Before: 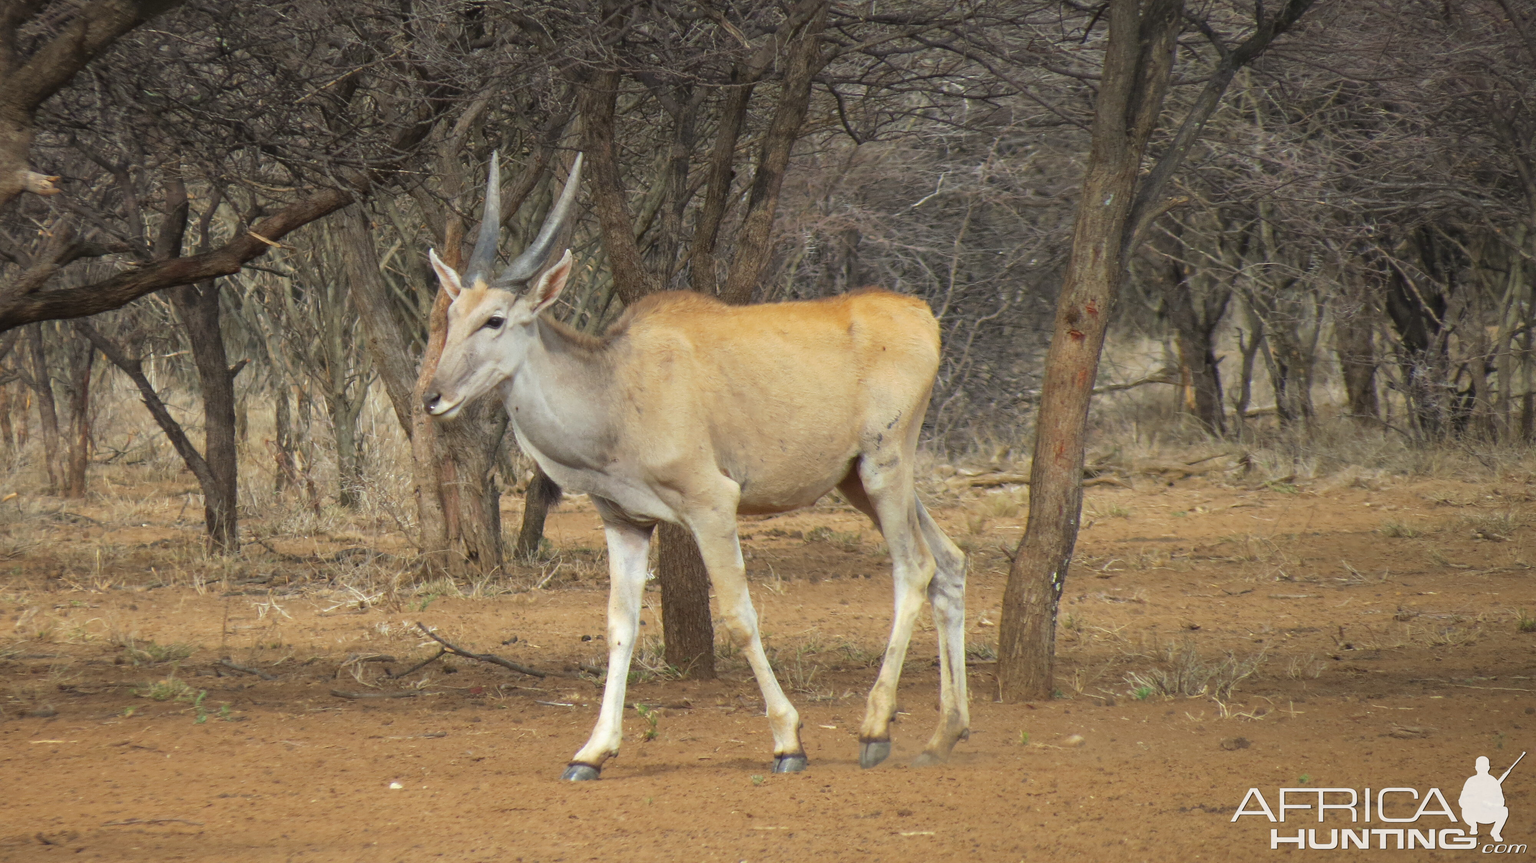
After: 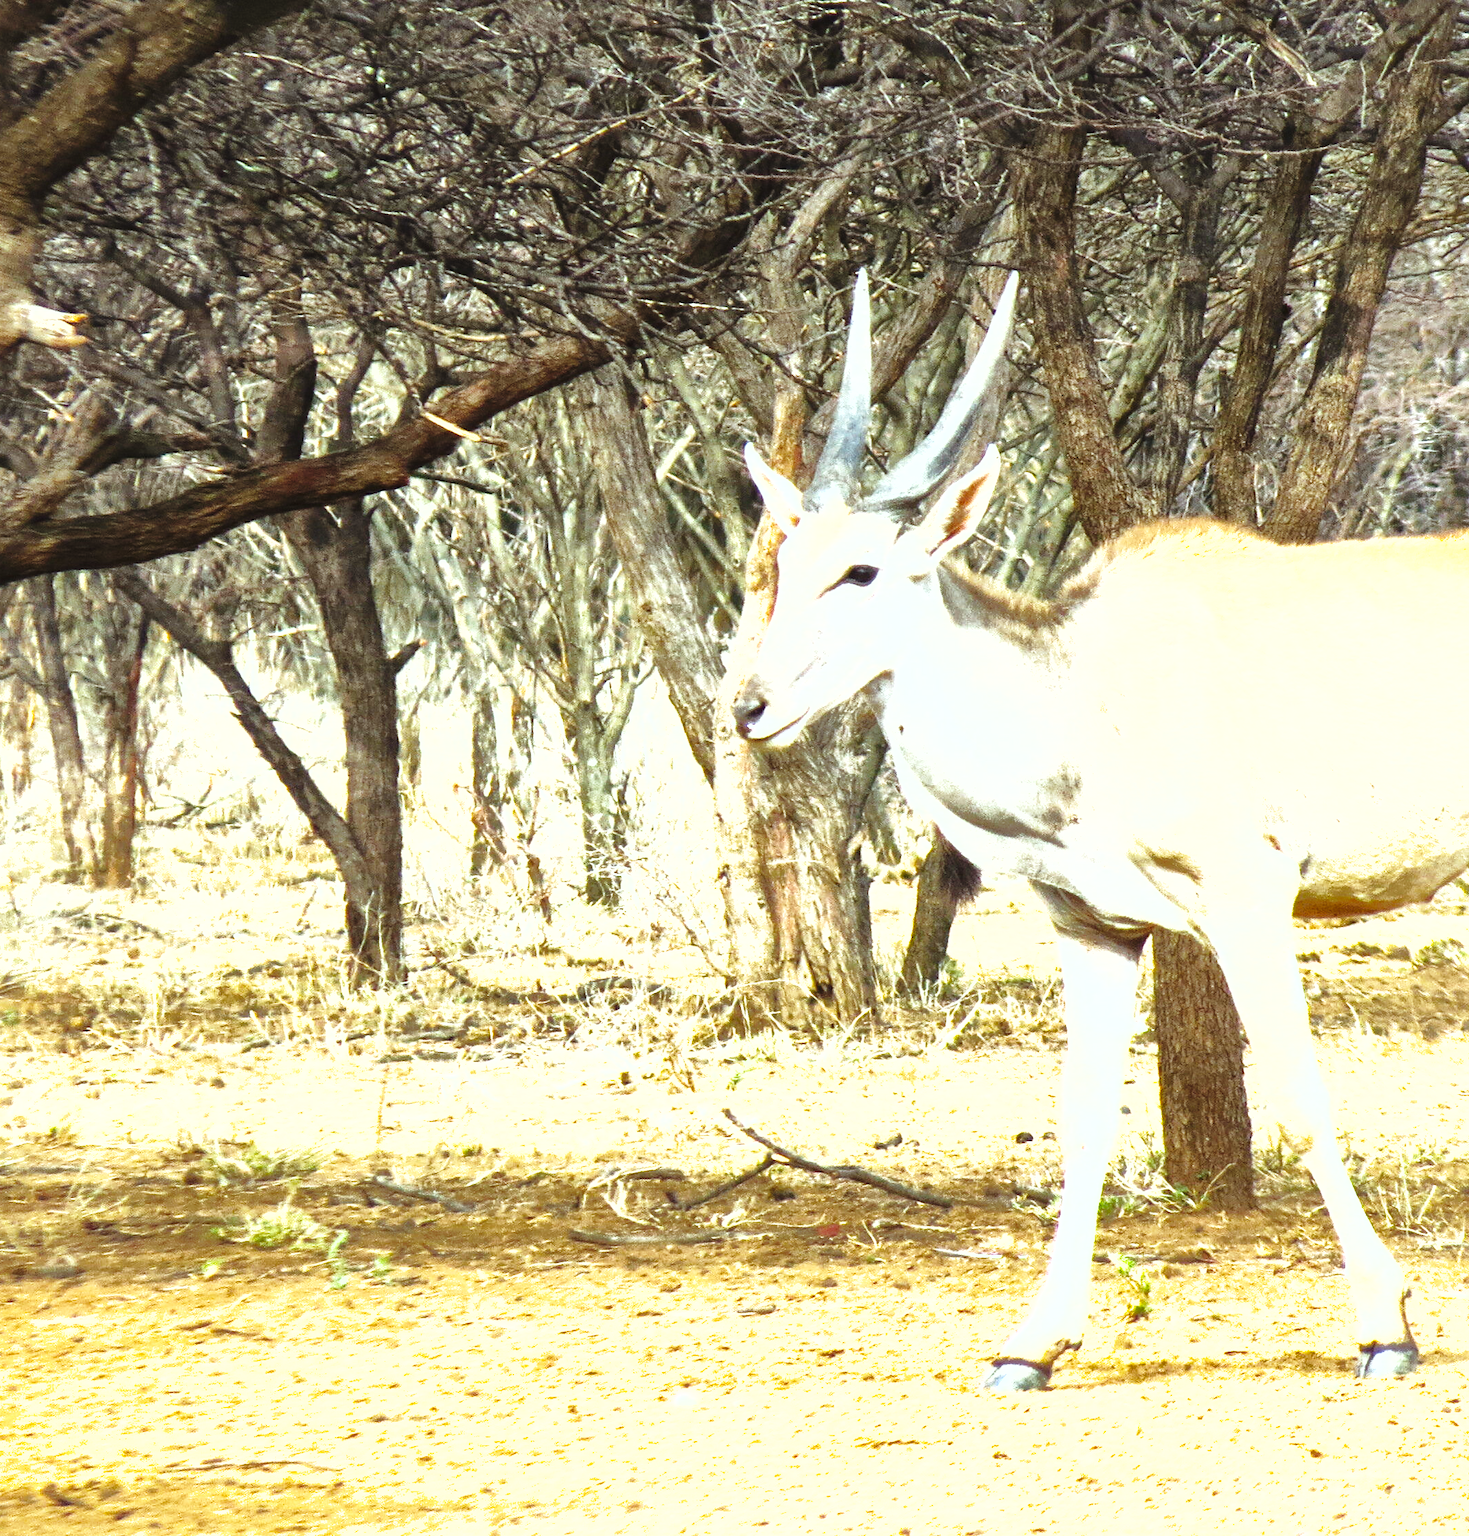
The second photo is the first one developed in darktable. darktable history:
shadows and highlights: on, module defaults
color balance rgb: shadows lift › luminance -20.097%, highlights gain › luminance 15.119%, highlights gain › chroma 3.904%, highlights gain › hue 211.48°, perceptual saturation grading › global saturation 19.734%, perceptual brilliance grading › global brilliance 29.627%, perceptual brilliance grading › highlights 49.32%, perceptual brilliance grading › mid-tones 49.711%, perceptual brilliance grading › shadows -22.233%
base curve: curves: ch0 [(0, 0) (0.036, 0.025) (0.121, 0.166) (0.206, 0.329) (0.605, 0.79) (1, 1)], preserve colors none
crop: left 0.729%, right 45.569%, bottom 0.091%
